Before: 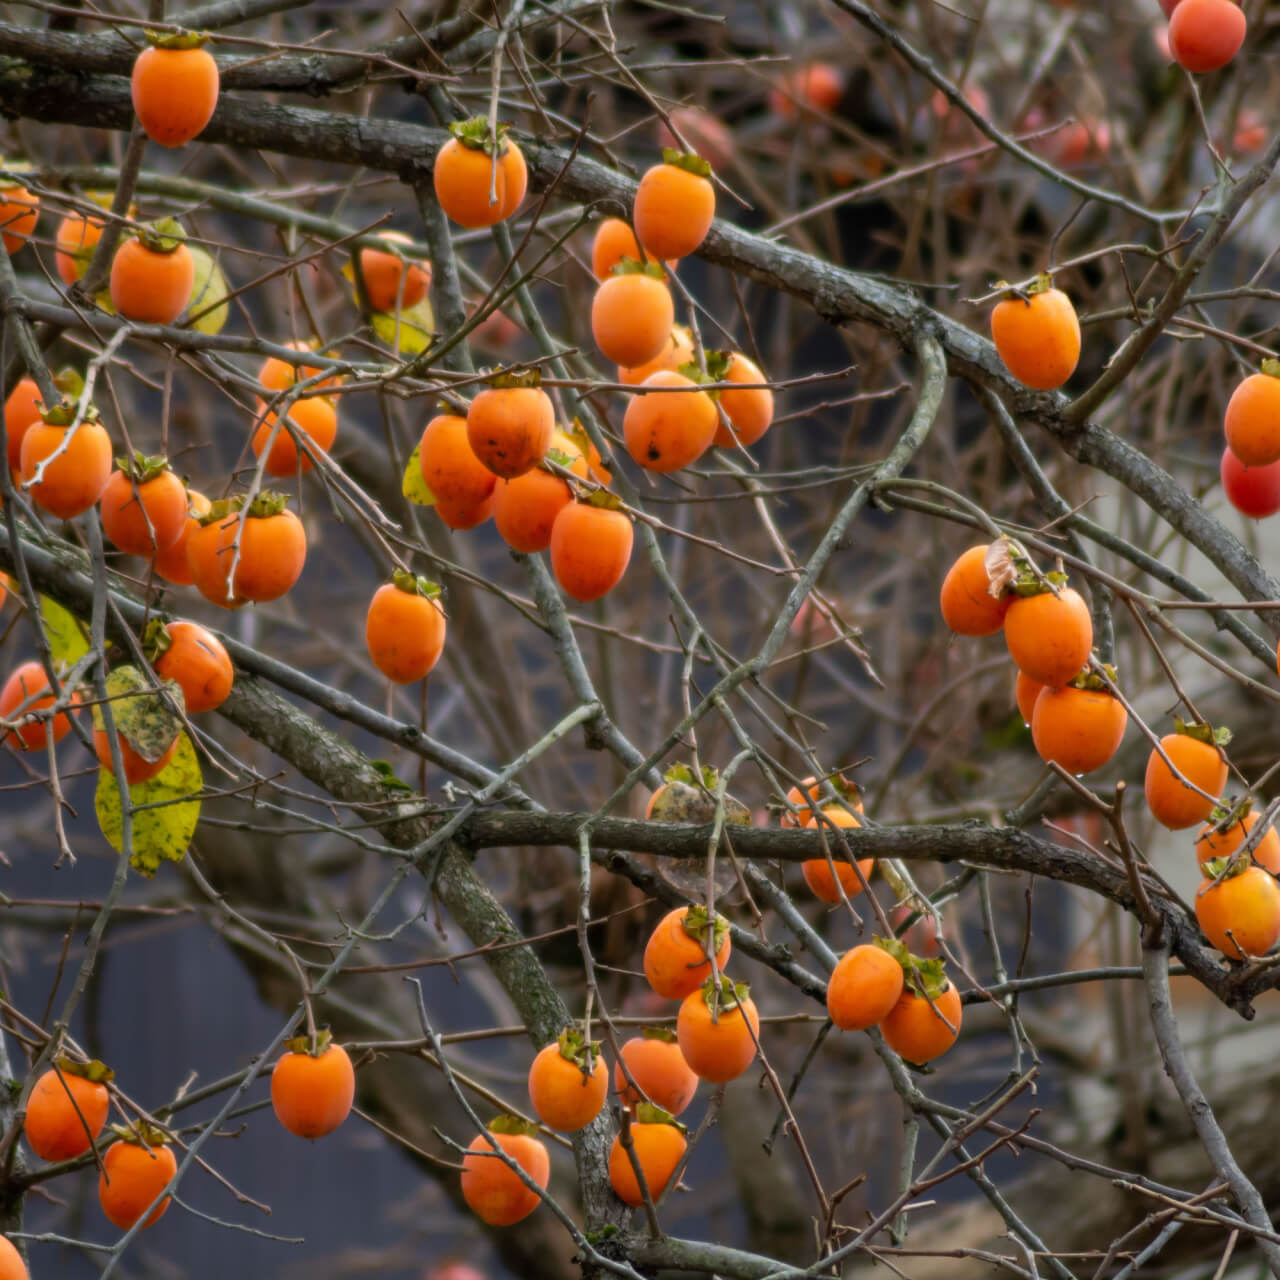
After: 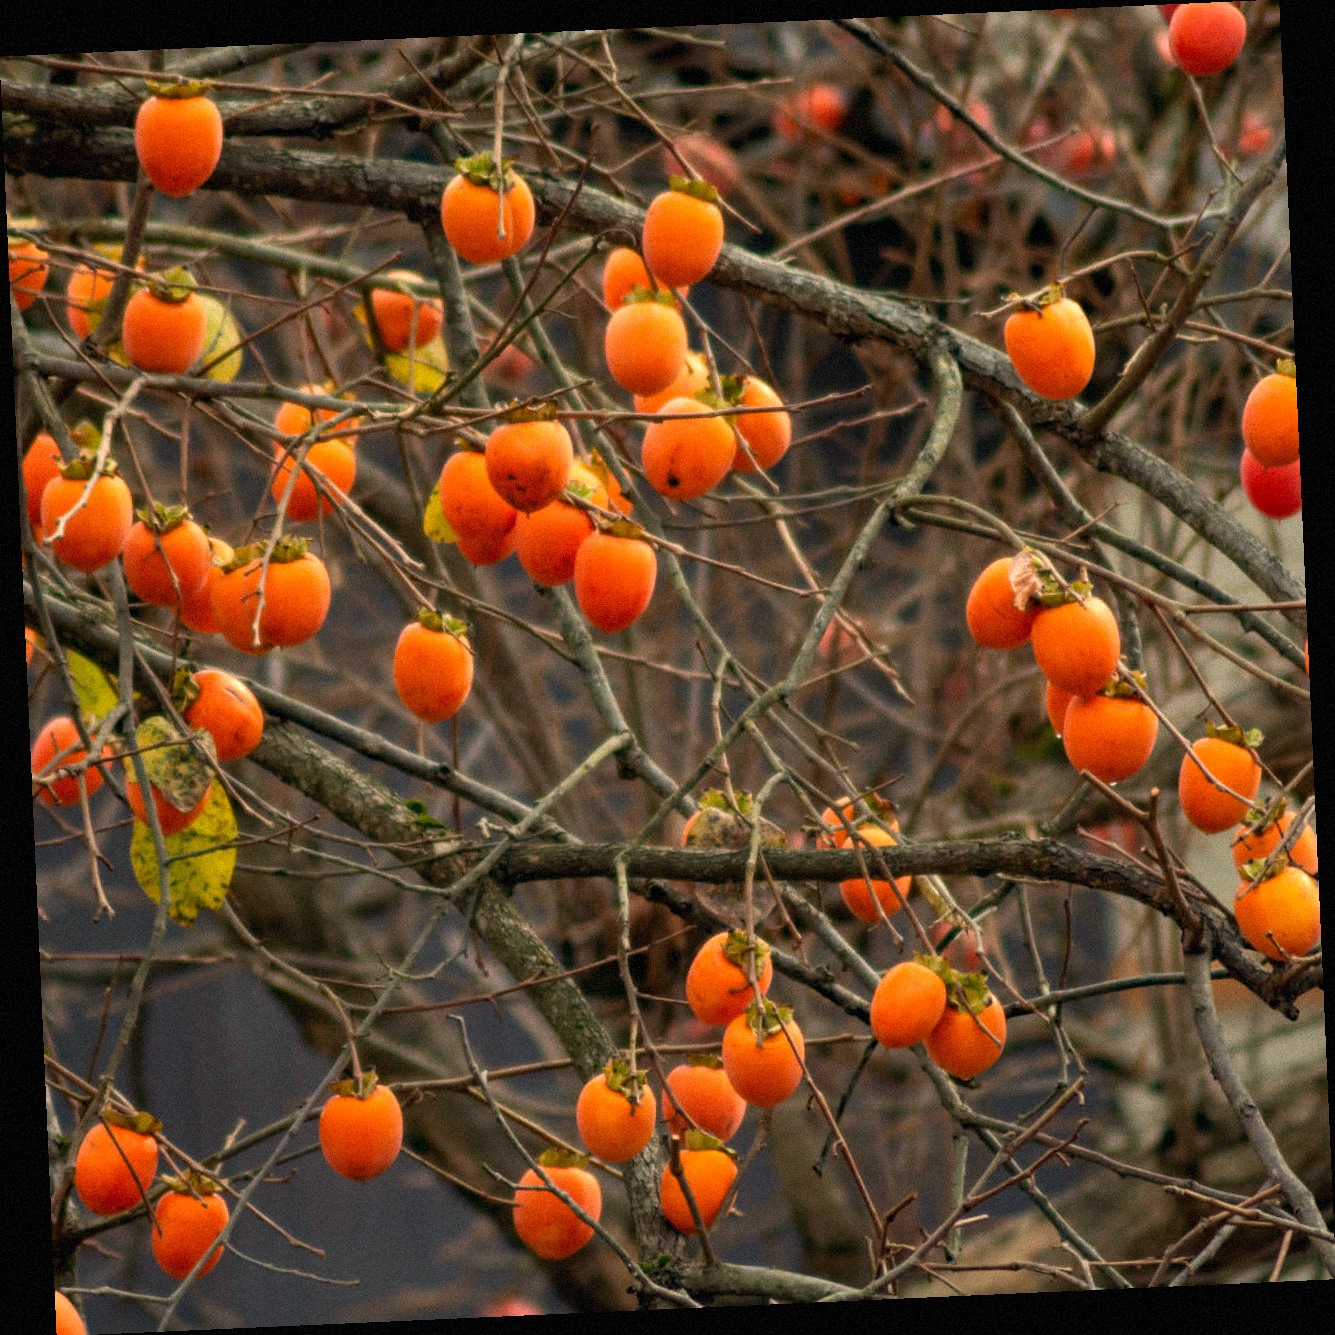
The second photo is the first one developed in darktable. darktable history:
white balance: red 1.138, green 0.996, blue 0.812
grain: mid-tones bias 0%
rotate and perspective: rotation -2.56°, automatic cropping off
haze removal: compatibility mode true, adaptive false
